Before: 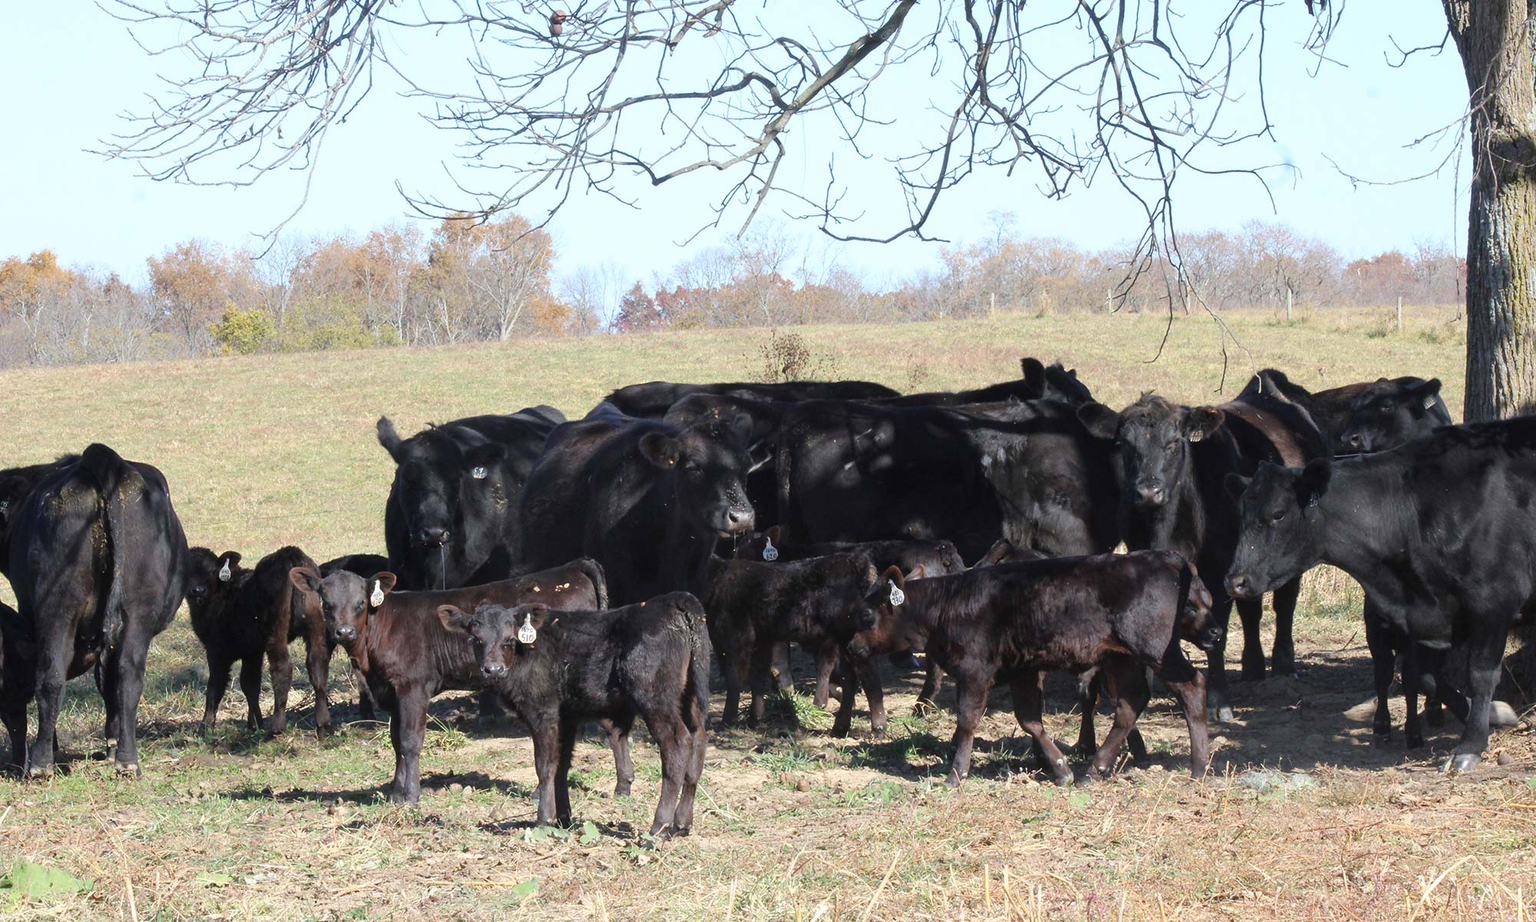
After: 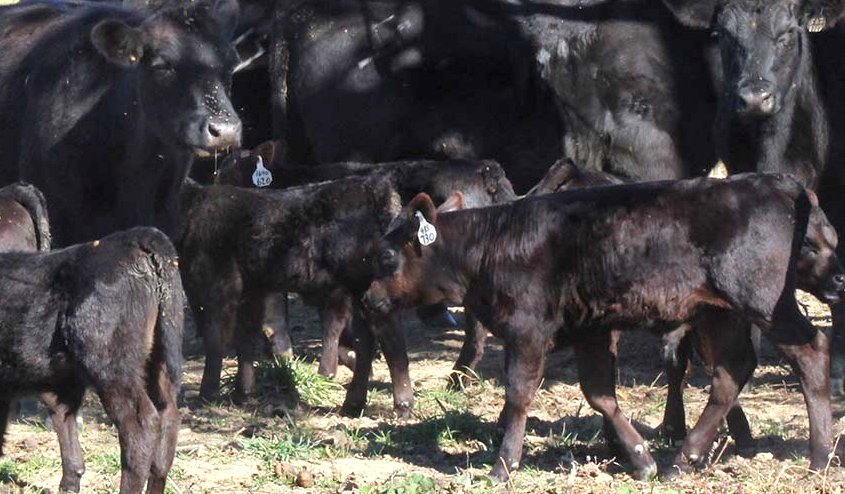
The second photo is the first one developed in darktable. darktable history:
levels: black 0.05%, levels [0.018, 0.493, 1]
crop: left 37.08%, top 45.32%, right 20.628%, bottom 13.435%
exposure: black level correction 0.001, exposure 0.5 EV, compensate highlight preservation false
shadows and highlights: shadows 20.84, highlights -82.32, soften with gaussian
